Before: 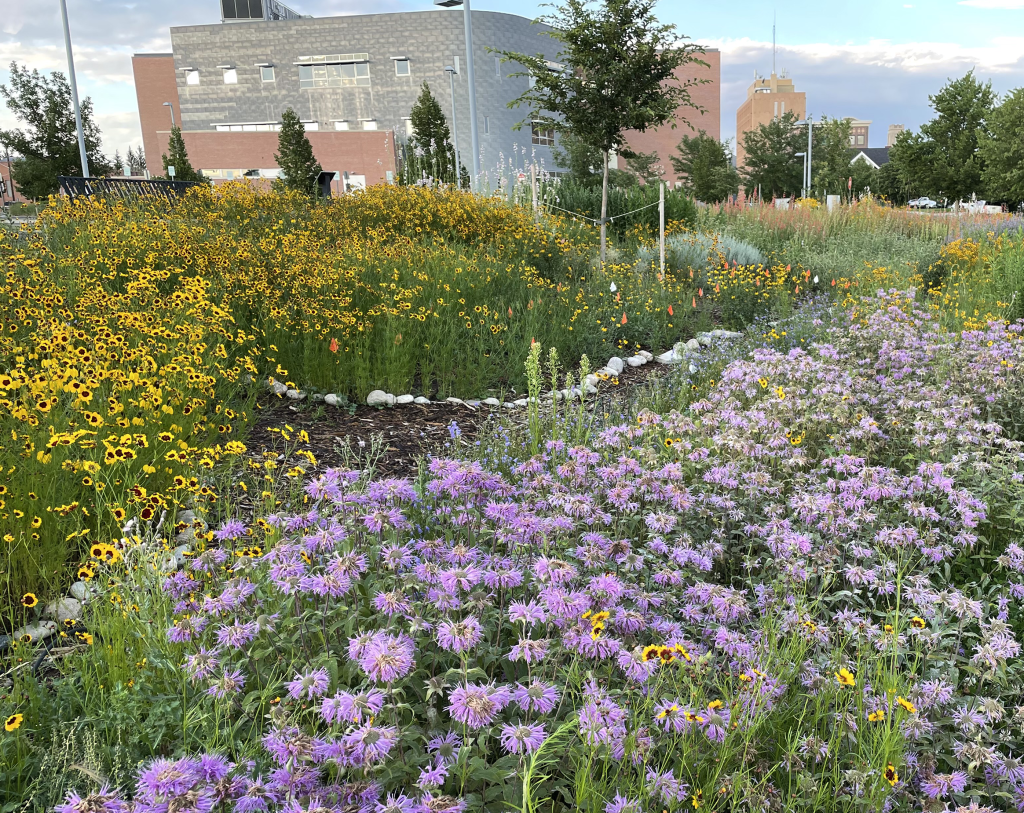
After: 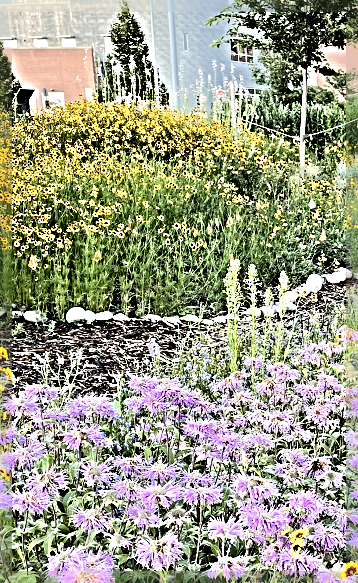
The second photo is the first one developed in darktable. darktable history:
crop and rotate: left 29.484%, top 10.282%, right 35.485%, bottom 17.992%
sharpen: radius 6.266, amount 1.817, threshold 0.012
tone equalizer: -7 EV 0.147 EV, -6 EV 0.593 EV, -5 EV 1.12 EV, -4 EV 1.3 EV, -3 EV 1.14 EV, -2 EV 0.6 EV, -1 EV 0.159 EV, edges refinement/feathering 500, mask exposure compensation -1.57 EV, preserve details no
